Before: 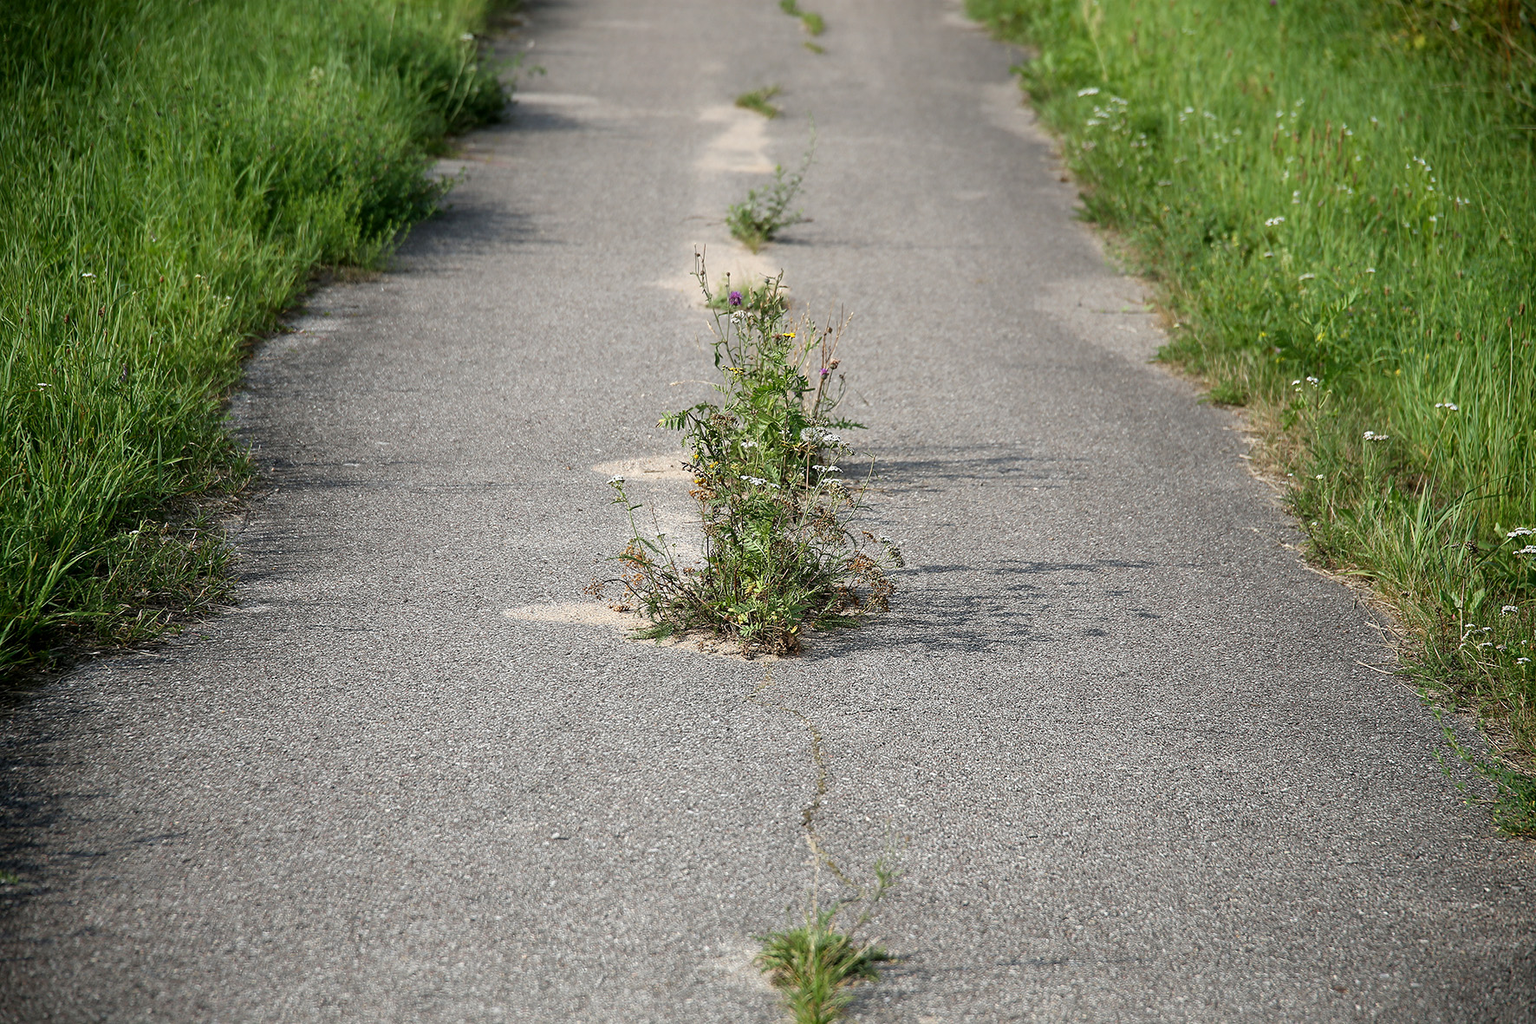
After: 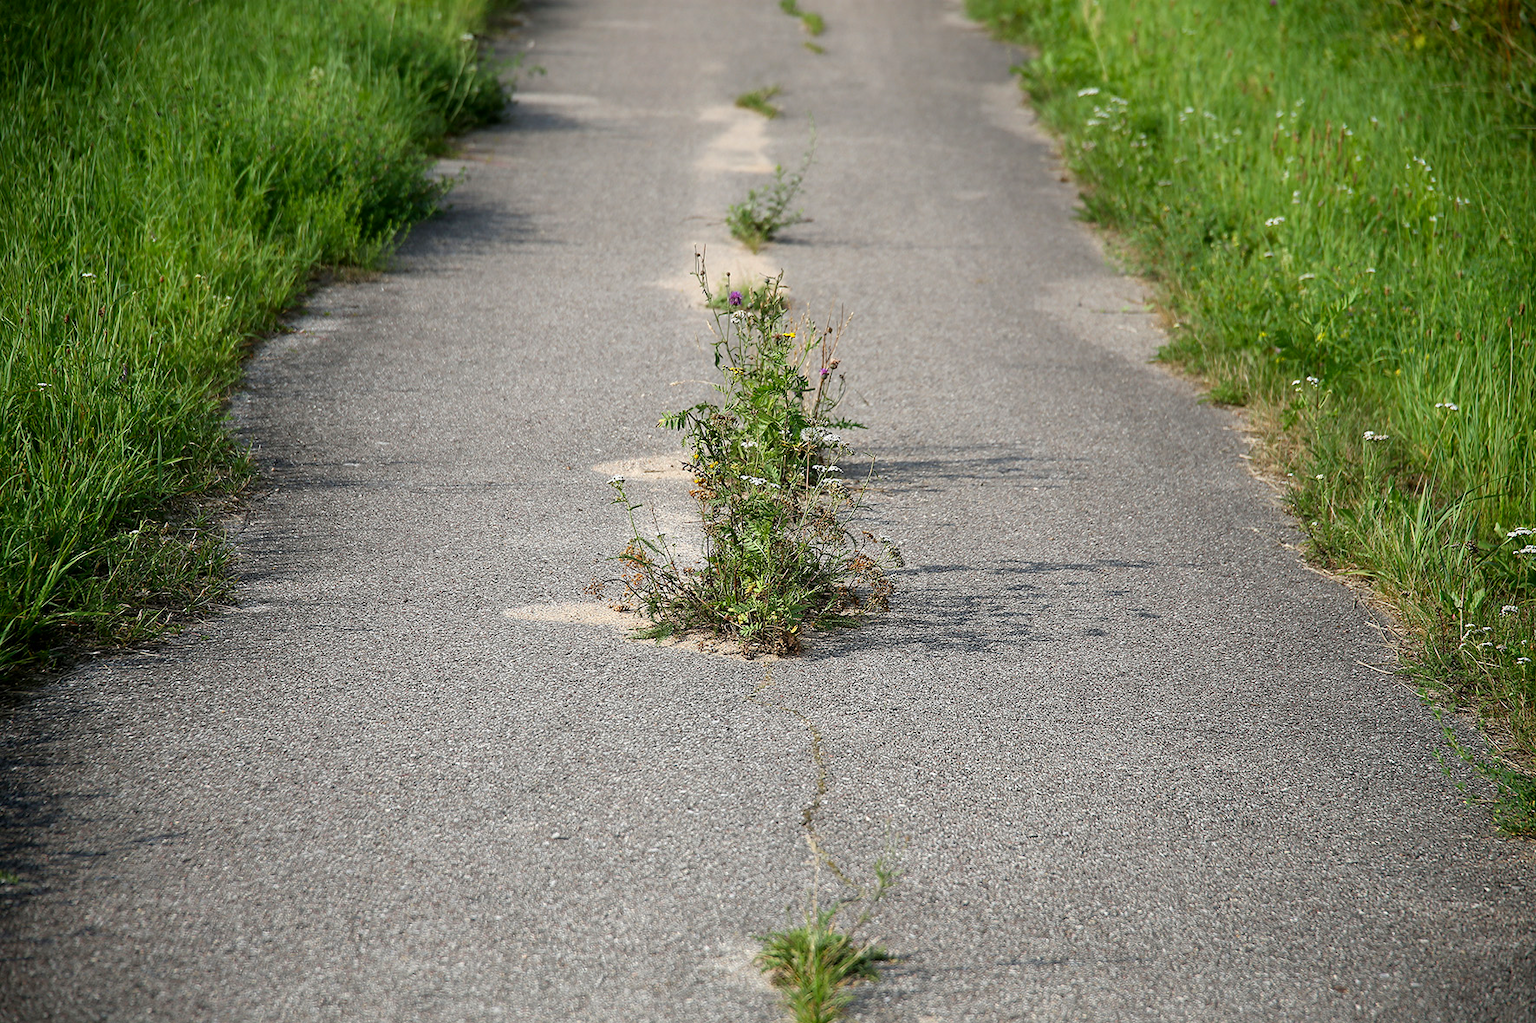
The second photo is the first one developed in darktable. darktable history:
contrast brightness saturation: contrast 0.042, saturation 0.157
